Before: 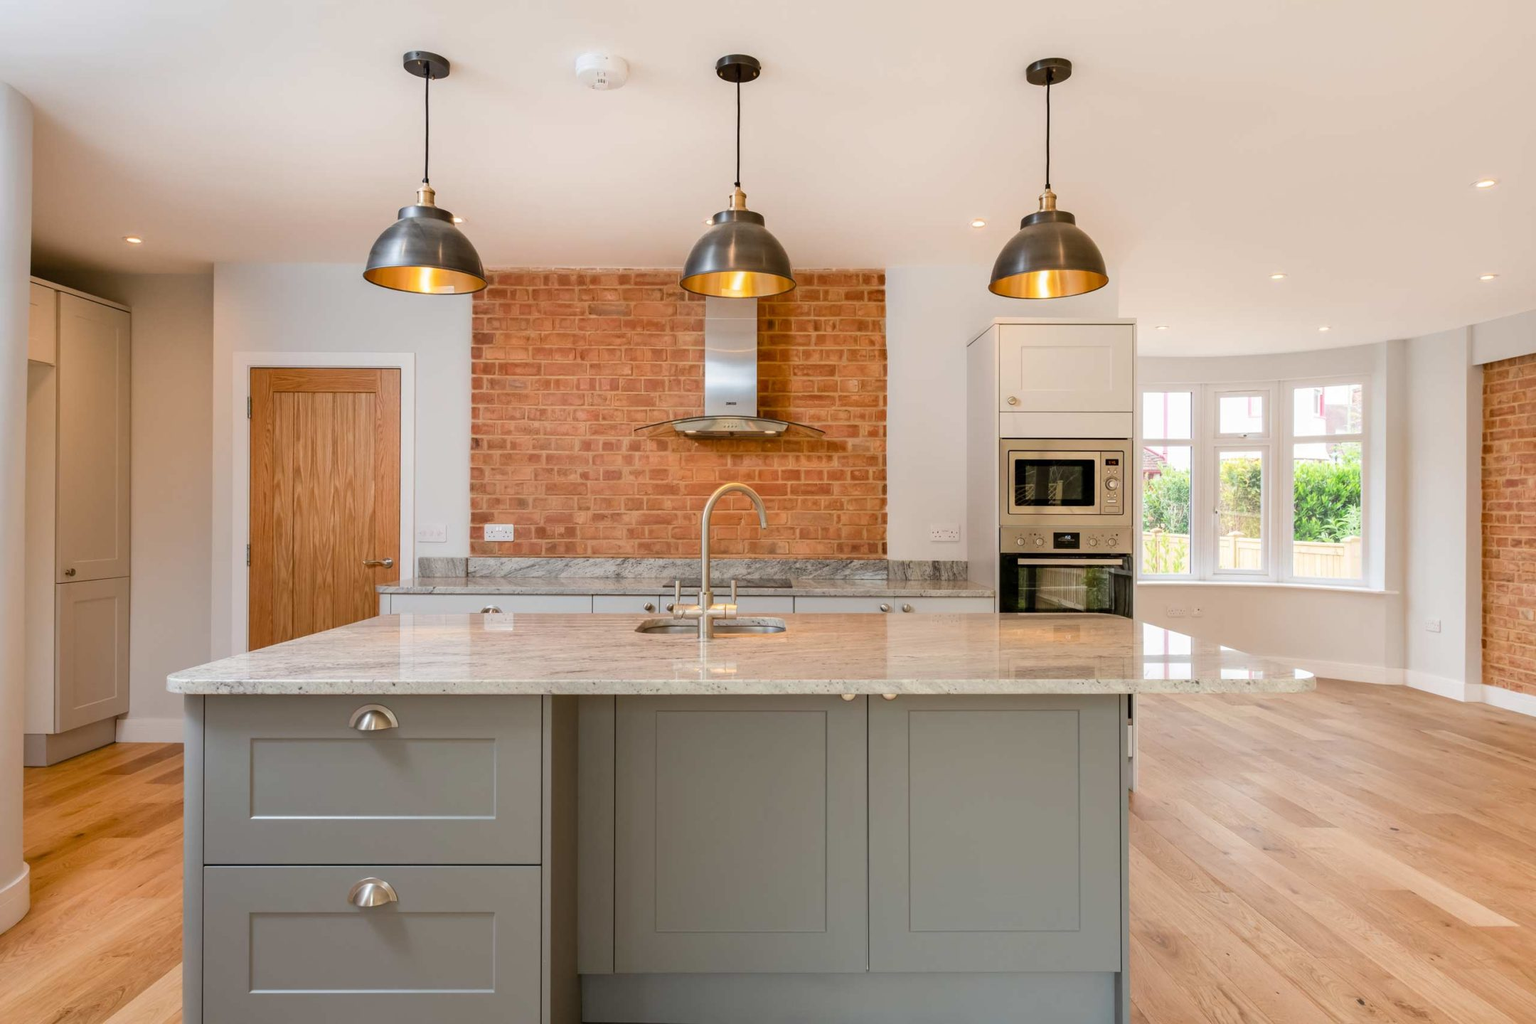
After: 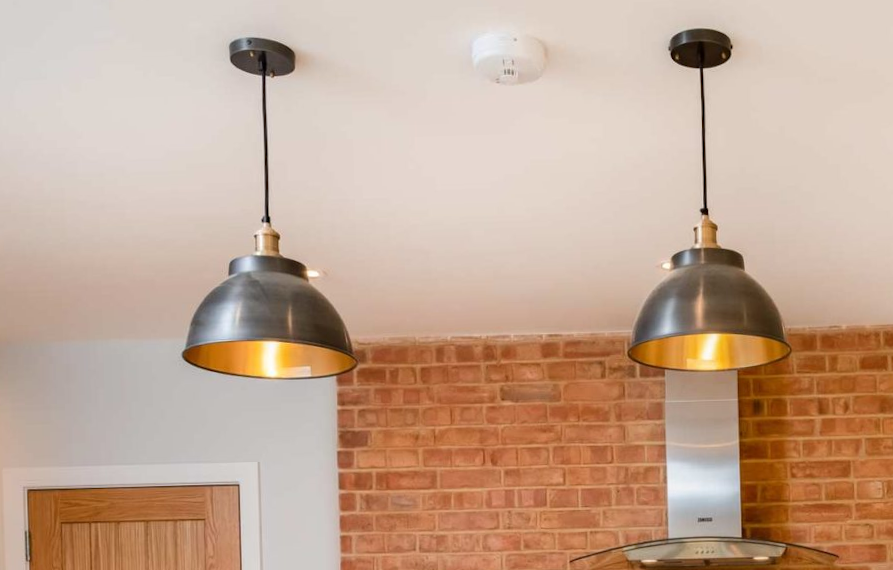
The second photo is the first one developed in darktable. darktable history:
rotate and perspective: rotation -1.75°, automatic cropping off
crop: left 15.452%, top 5.459%, right 43.956%, bottom 56.62%
